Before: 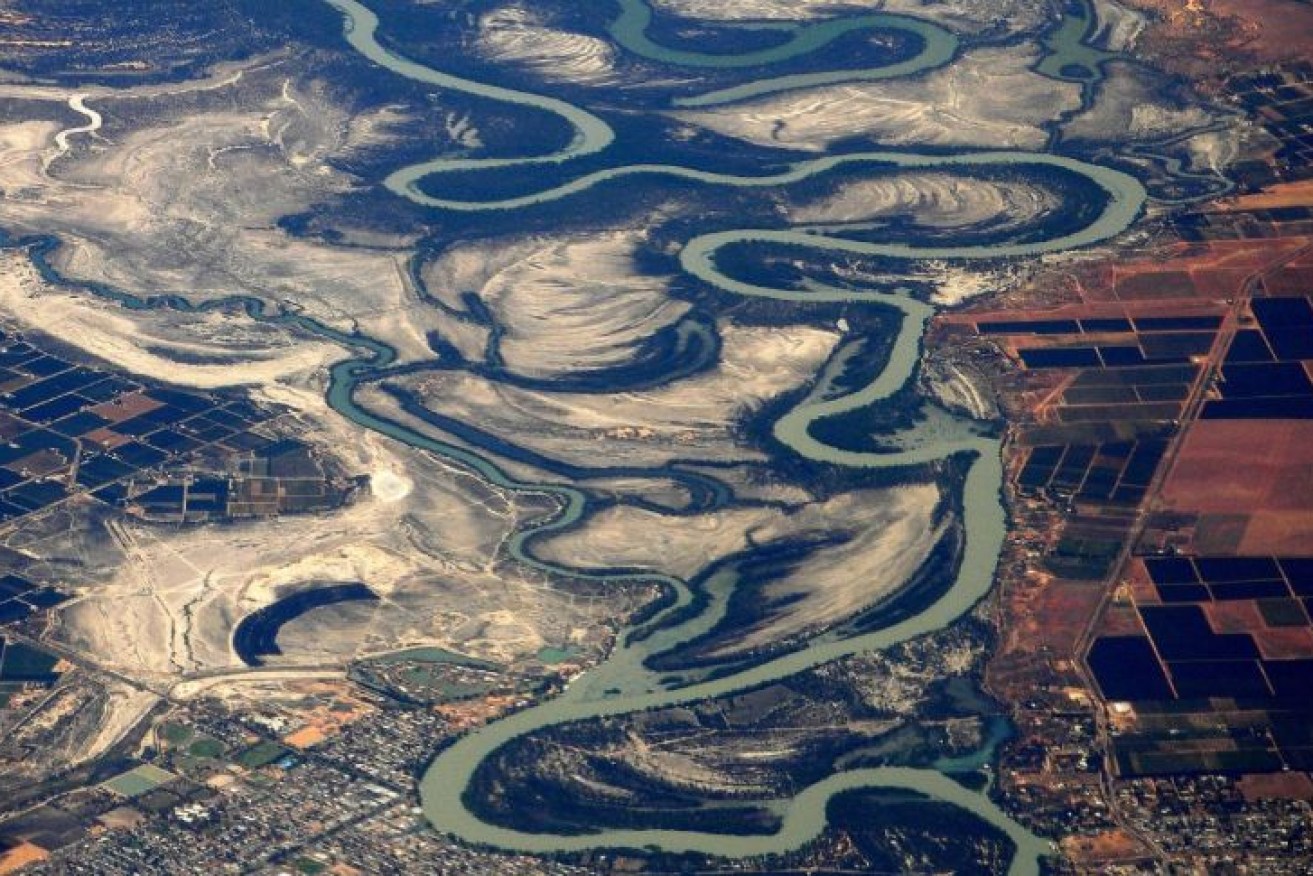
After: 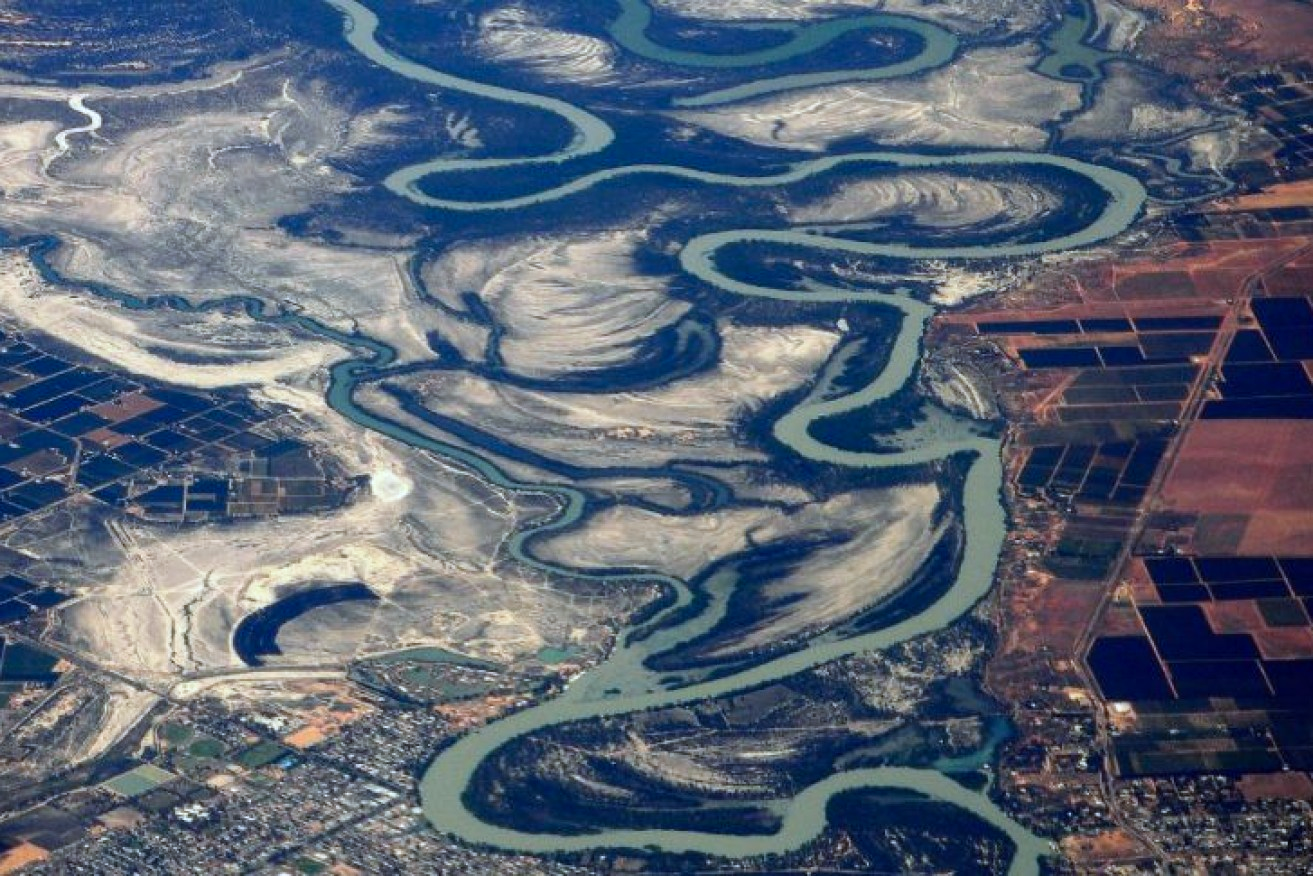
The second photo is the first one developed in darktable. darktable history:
shadows and highlights: shadows 22.59, highlights -49.34, soften with gaussian
color calibration: illuminant custom, x 0.368, y 0.373, temperature 4343.69 K
